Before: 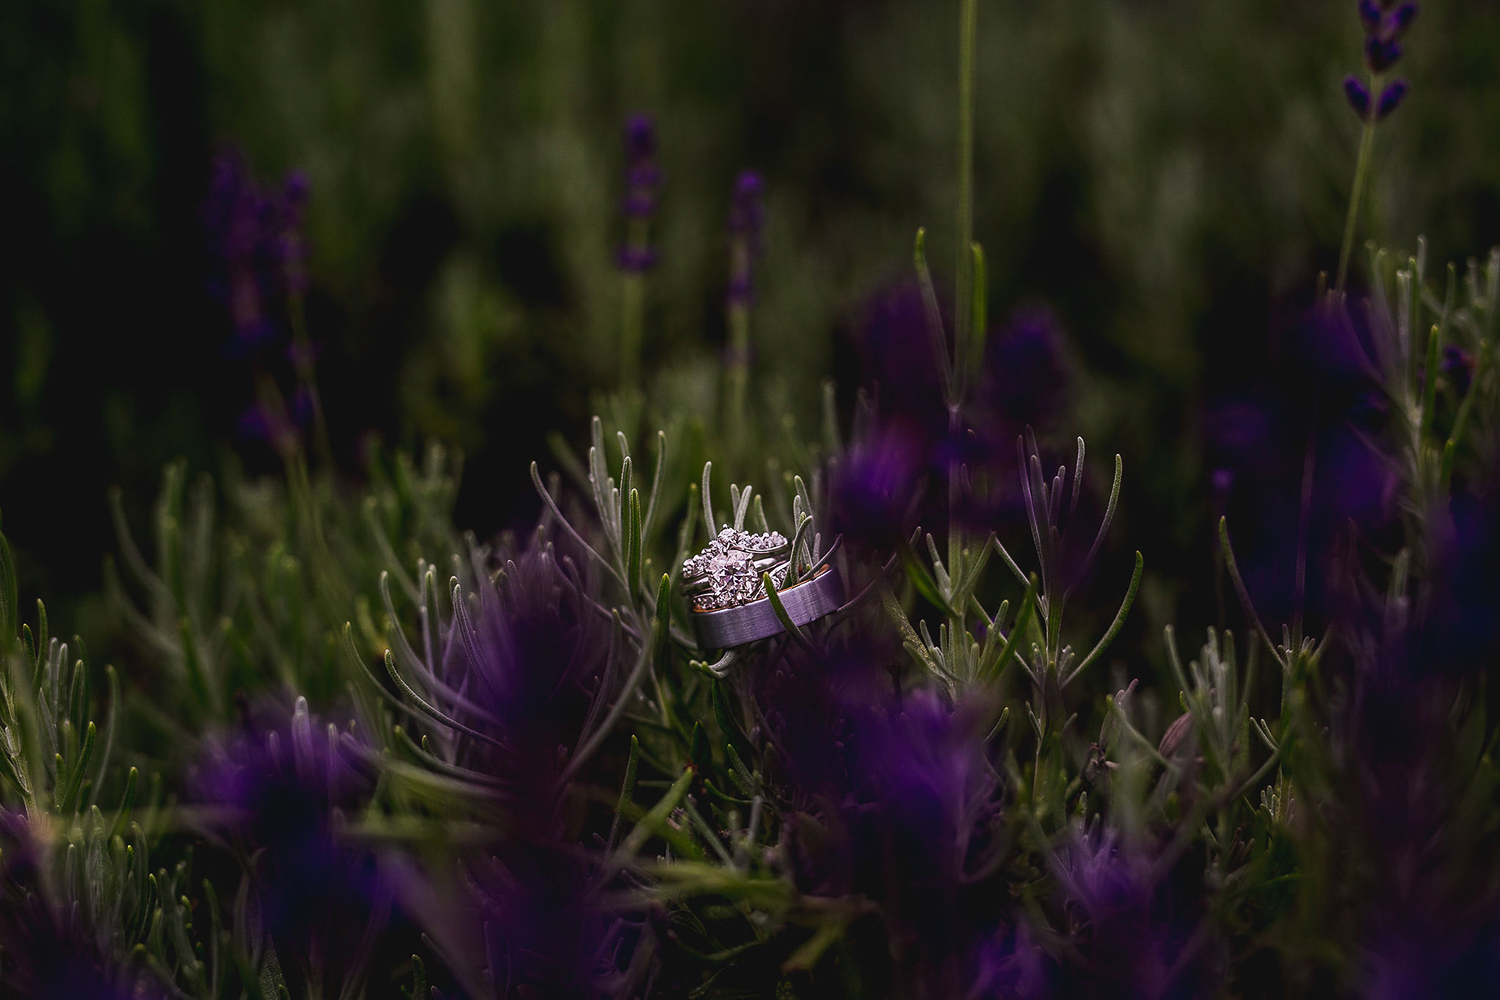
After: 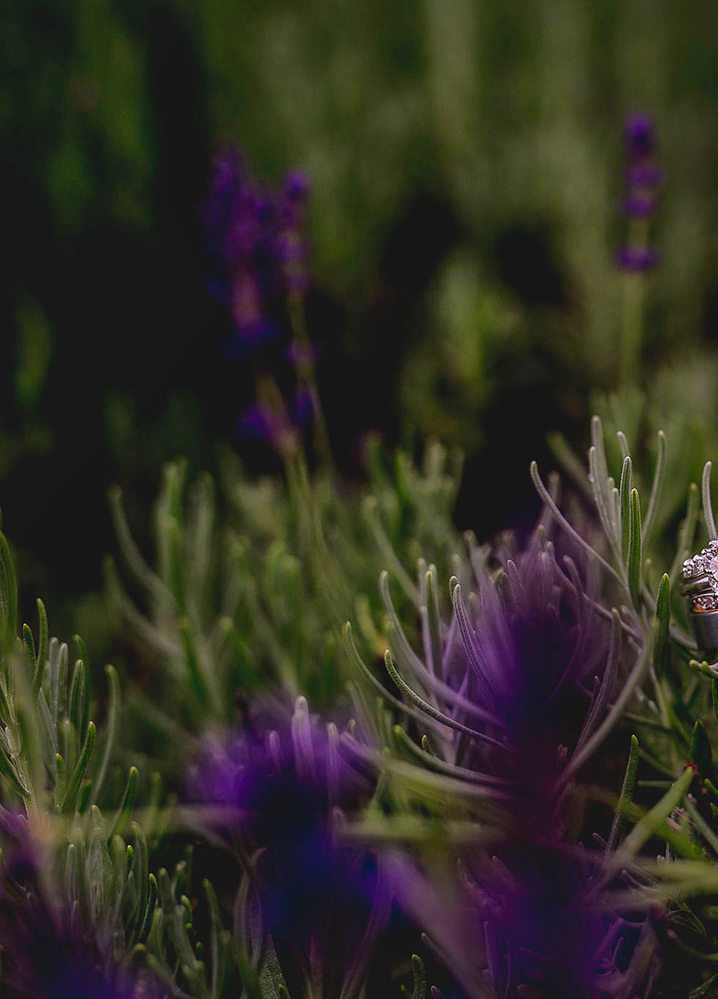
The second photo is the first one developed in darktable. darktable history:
shadows and highlights: on, module defaults
crop and rotate: left 0.034%, top 0%, right 52.042%
